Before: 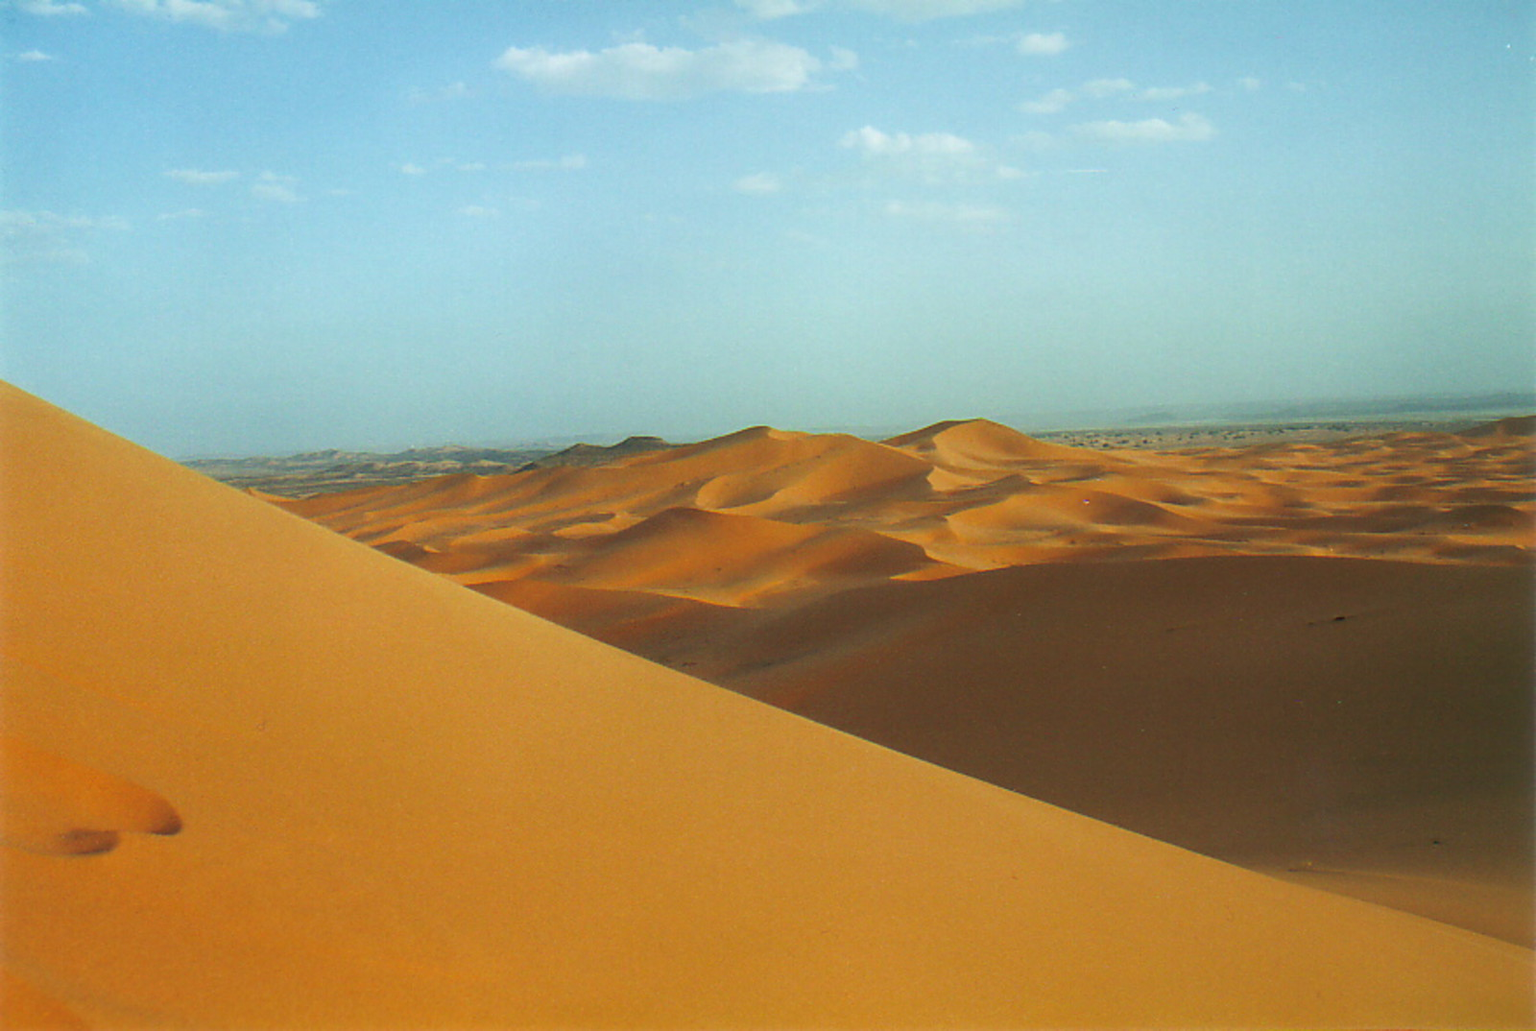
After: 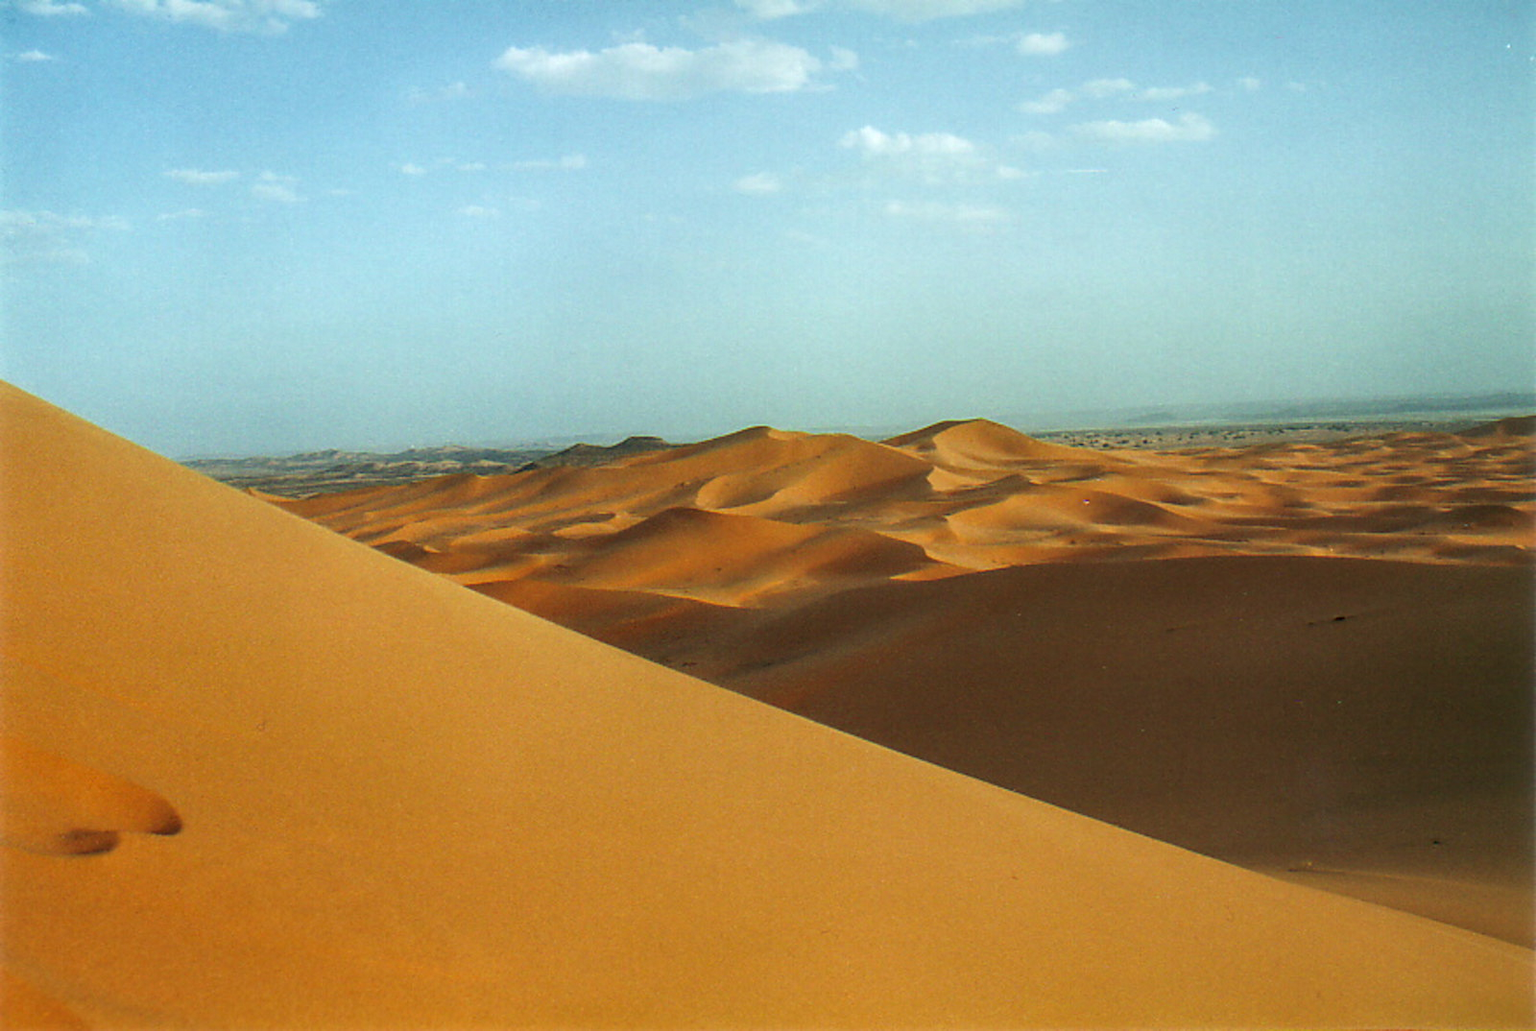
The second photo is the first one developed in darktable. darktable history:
local contrast: highlights 62%, detail 143%, midtone range 0.433
